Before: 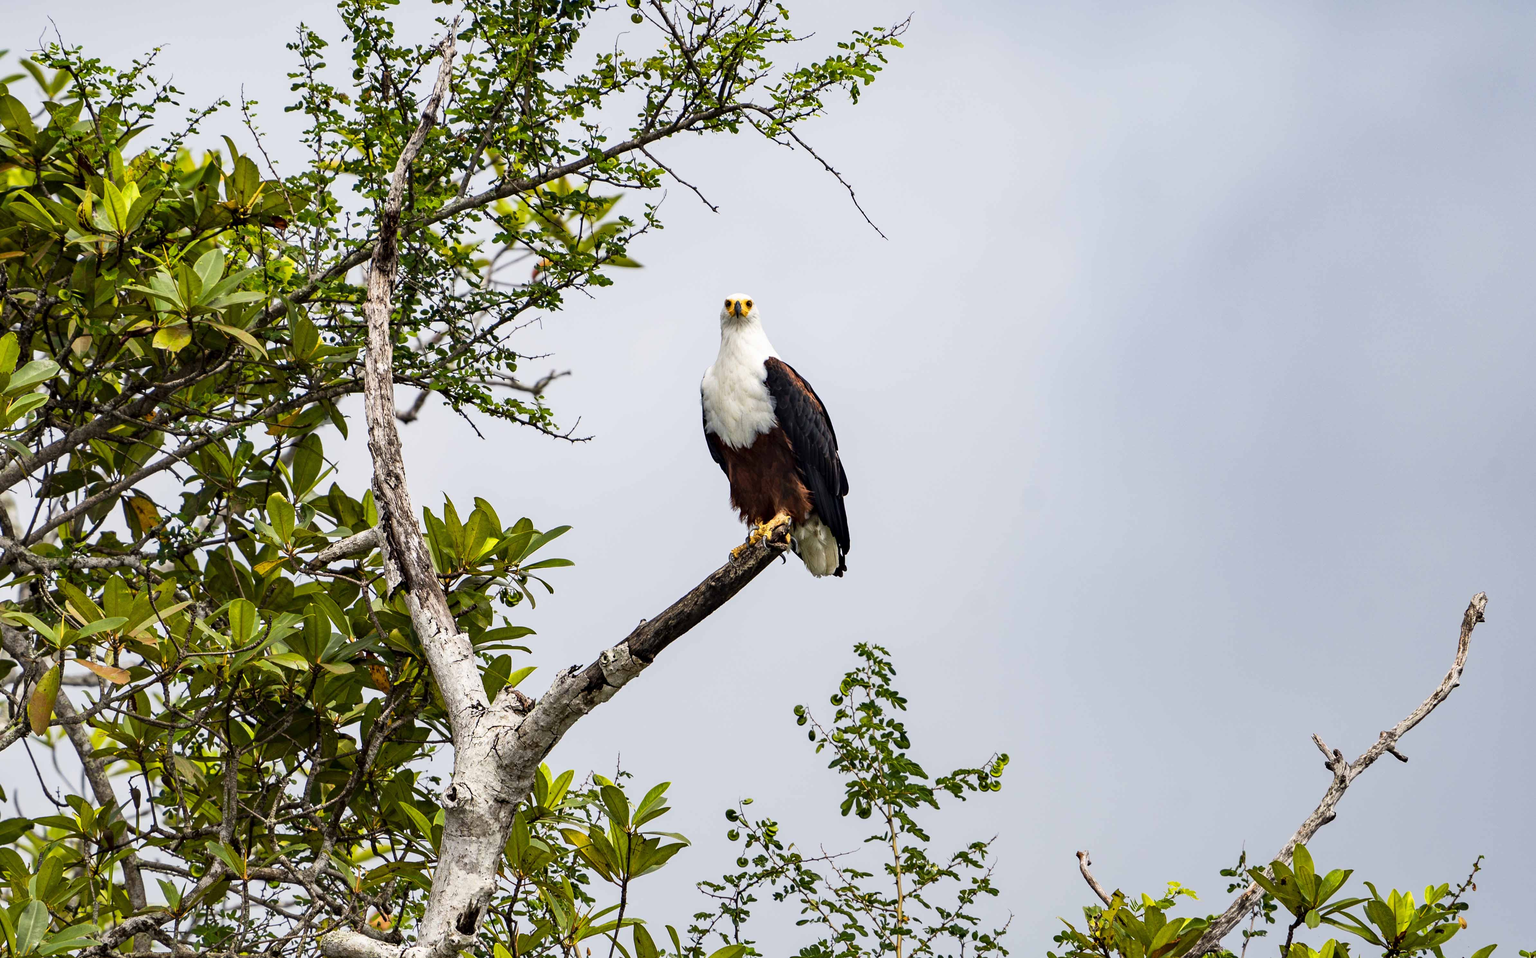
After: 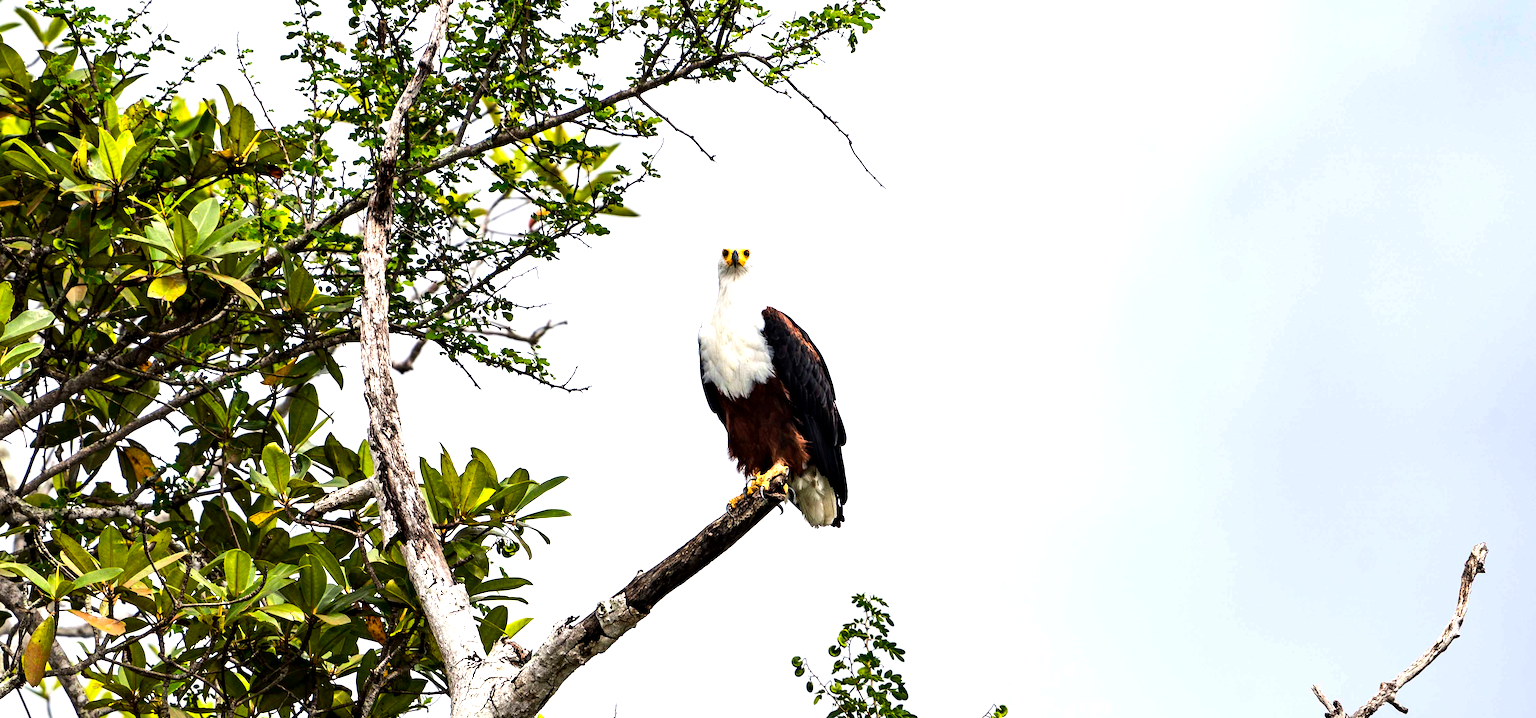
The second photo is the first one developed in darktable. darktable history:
tone equalizer: -8 EV -0.75 EV, -7 EV -0.7 EV, -6 EV -0.6 EV, -5 EV -0.4 EV, -3 EV 0.4 EV, -2 EV 0.6 EV, -1 EV 0.7 EV, +0 EV 0.75 EV, edges refinement/feathering 500, mask exposure compensation -1.57 EV, preserve details no
tone curve: curves: ch0 [(0, 0) (0.003, 0.003) (0.011, 0.011) (0.025, 0.025) (0.044, 0.044) (0.069, 0.068) (0.1, 0.098) (0.136, 0.134) (0.177, 0.175) (0.224, 0.221) (0.277, 0.273) (0.335, 0.33) (0.399, 0.393) (0.468, 0.461) (0.543, 0.546) (0.623, 0.625) (0.709, 0.711) (0.801, 0.802) (0.898, 0.898) (1, 1)], preserve colors none
crop: left 0.387%, top 5.469%, bottom 19.809%
exposure: black level correction 0.001, exposure 0.14 EV, compensate highlight preservation false
